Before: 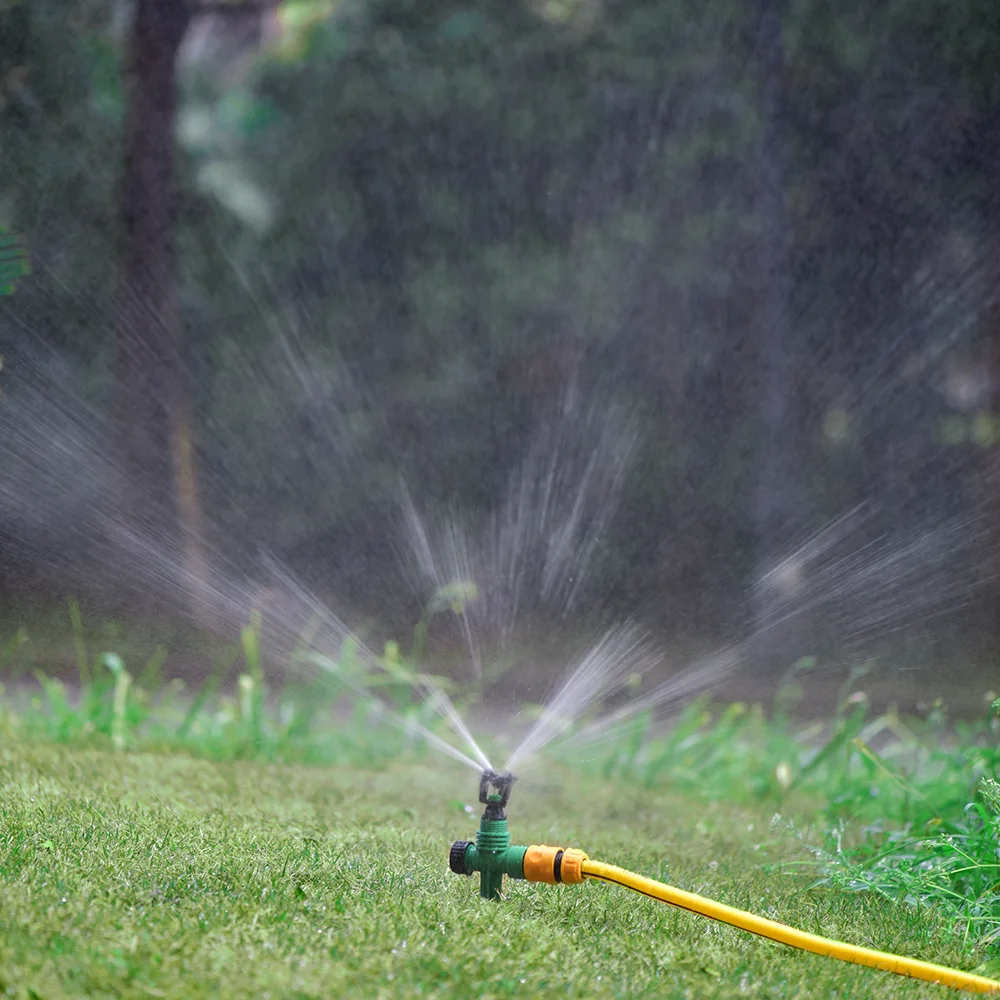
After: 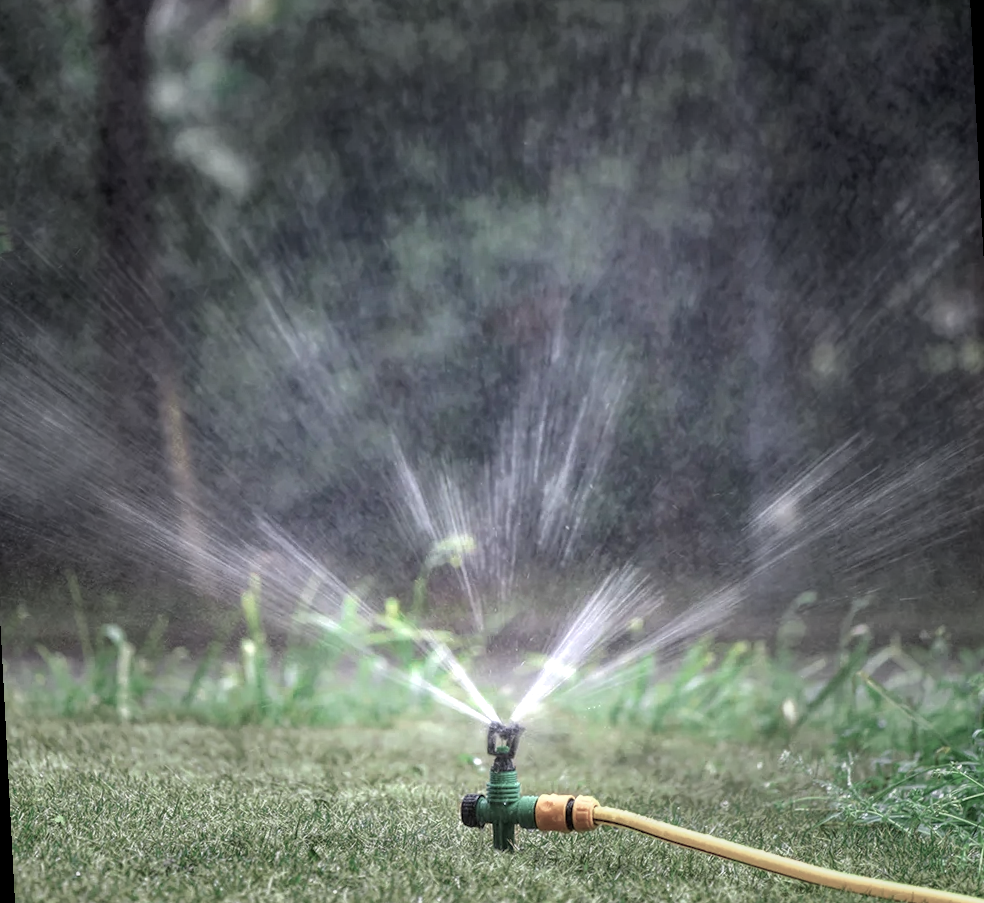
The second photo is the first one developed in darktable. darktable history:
vignetting: fall-off start 40%, fall-off radius 40%
exposure: black level correction 0, exposure 0.7 EV, compensate exposure bias true, compensate highlight preservation false
rotate and perspective: rotation -3°, crop left 0.031, crop right 0.968, crop top 0.07, crop bottom 0.93
local contrast: highlights 100%, shadows 100%, detail 200%, midtone range 0.2
